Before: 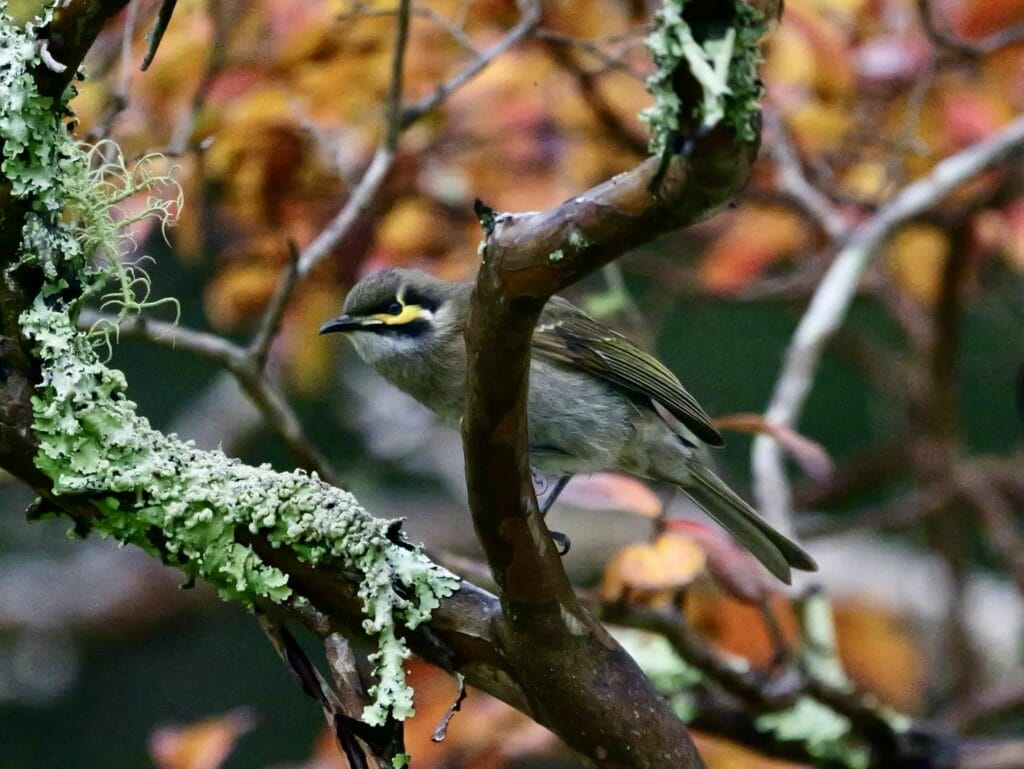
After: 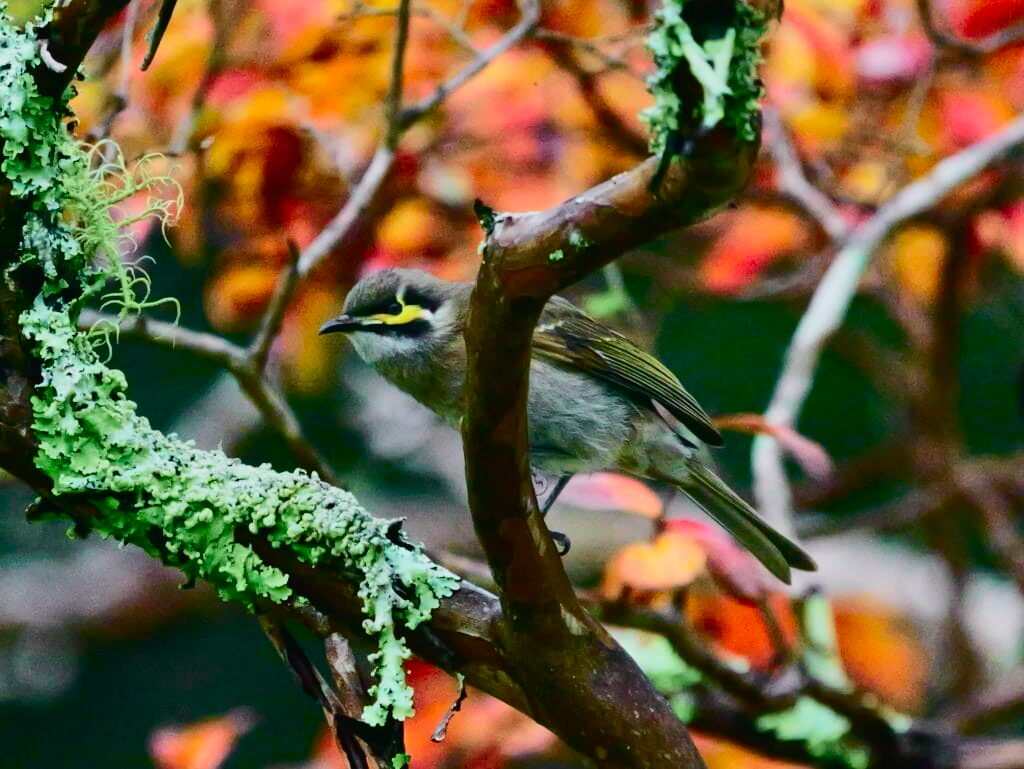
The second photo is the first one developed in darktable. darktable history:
exposure: exposure 0.074 EV, compensate highlight preservation false
tone curve: curves: ch0 [(0, 0.018) (0.036, 0.038) (0.15, 0.131) (0.27, 0.247) (0.503, 0.556) (0.763, 0.785) (1, 0.919)]; ch1 [(0, 0) (0.203, 0.158) (0.333, 0.283) (0.451, 0.417) (0.502, 0.5) (0.519, 0.522) (0.562, 0.588) (0.603, 0.664) (0.722, 0.813) (1, 1)]; ch2 [(0, 0) (0.29, 0.295) (0.404, 0.436) (0.497, 0.499) (0.521, 0.523) (0.561, 0.605) (0.639, 0.664) (0.712, 0.764) (1, 1)], color space Lab, independent channels, preserve colors none
